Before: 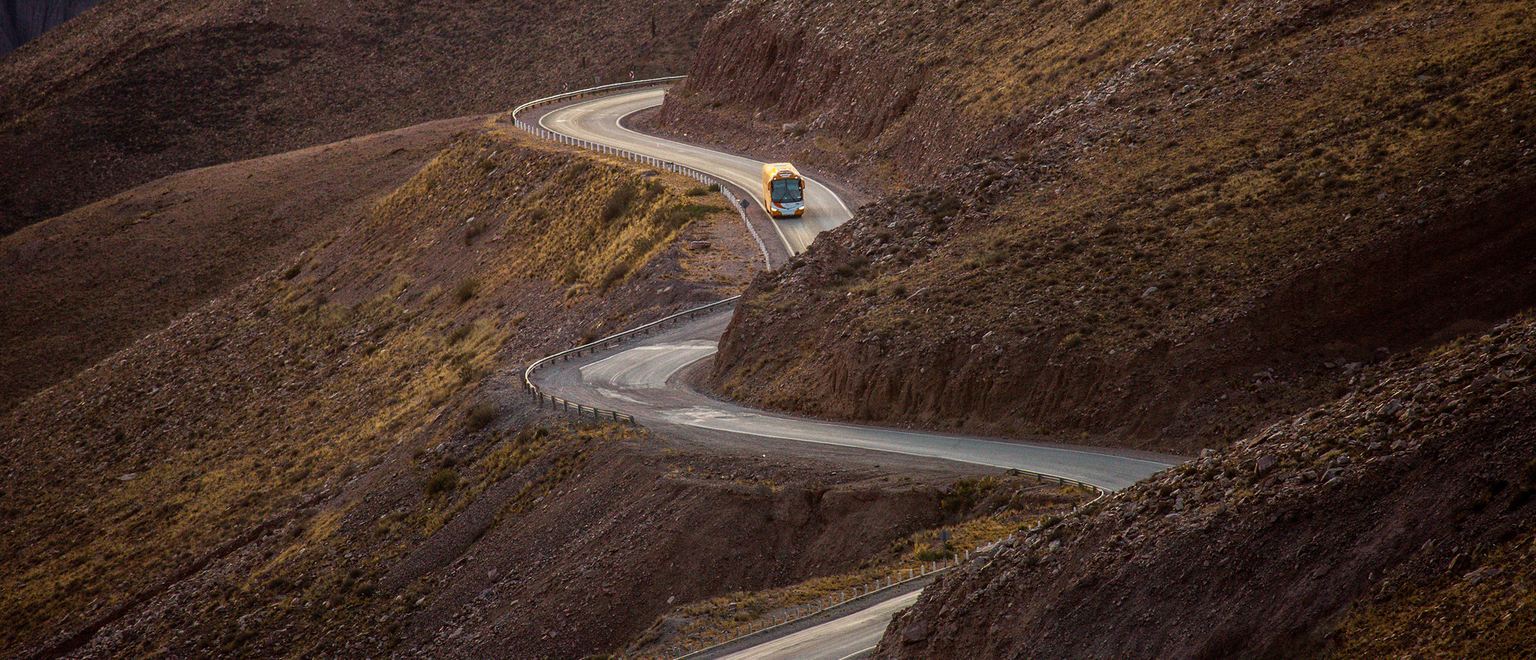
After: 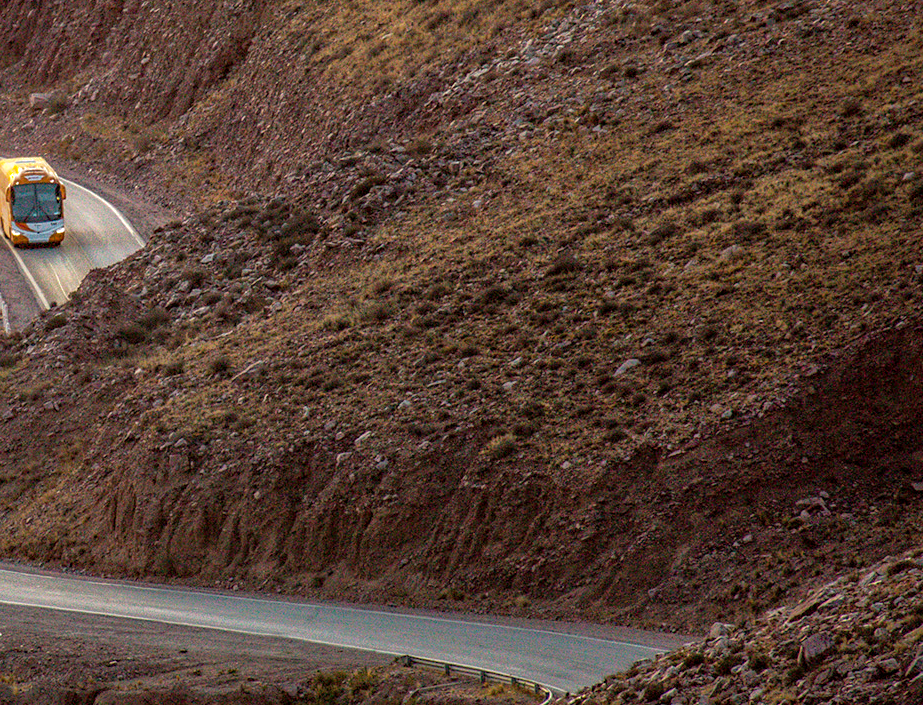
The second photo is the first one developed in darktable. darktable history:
haze removal: compatibility mode true, adaptive false
crop and rotate: left 49.797%, top 10.093%, right 13.26%, bottom 24.26%
shadows and highlights: on, module defaults
local contrast: on, module defaults
